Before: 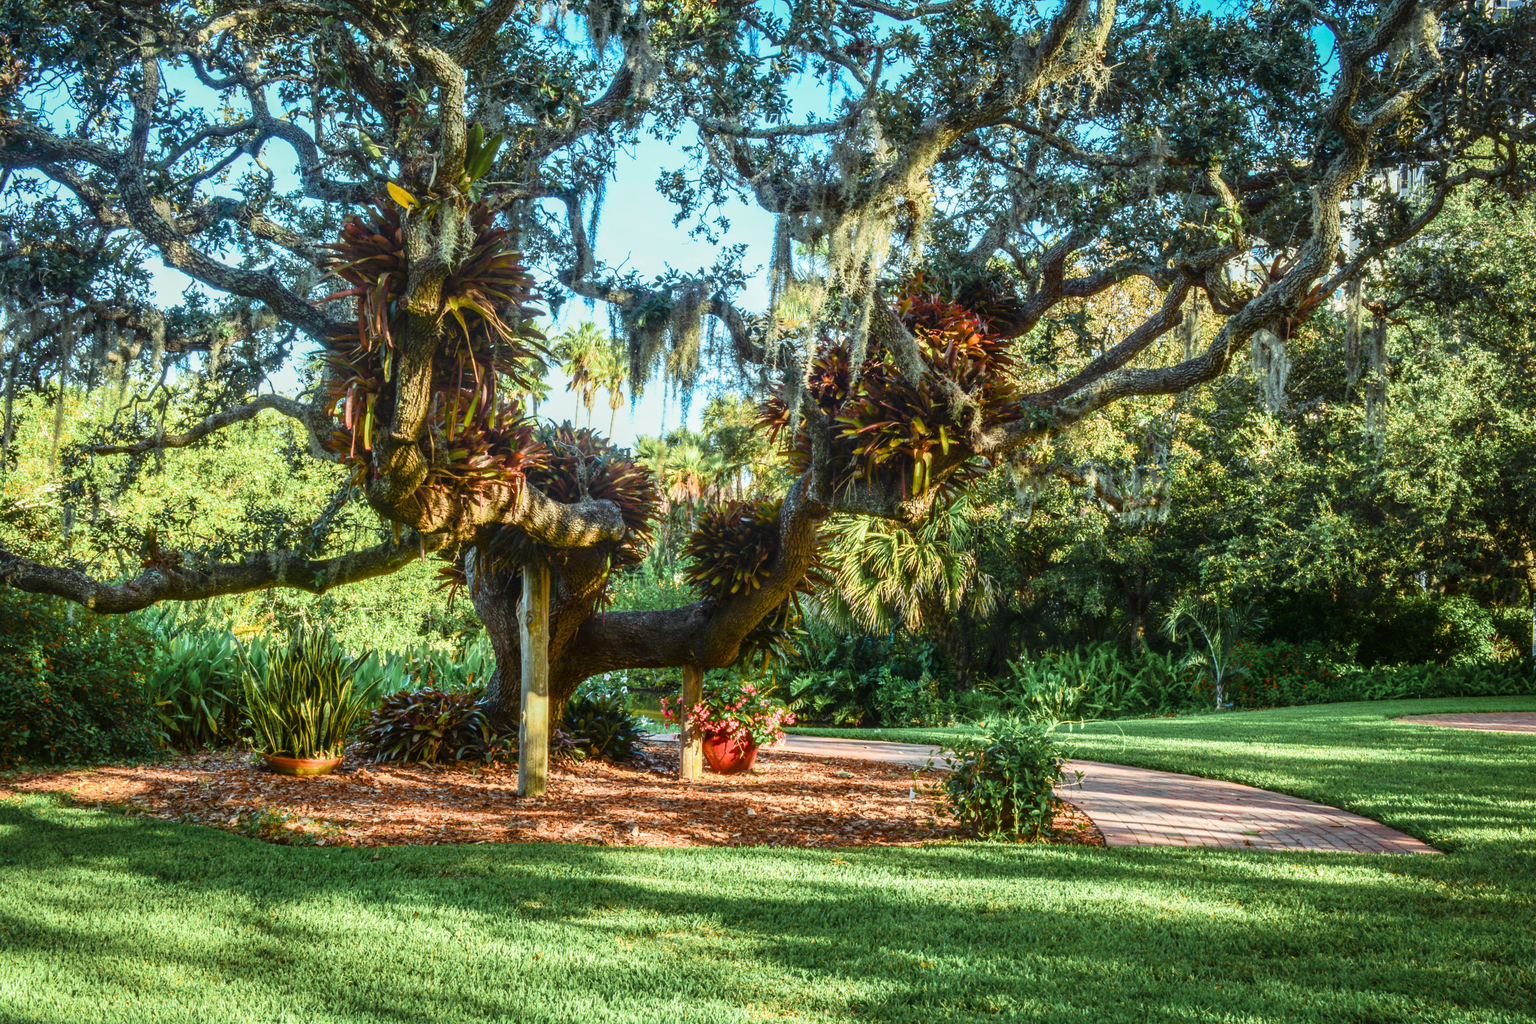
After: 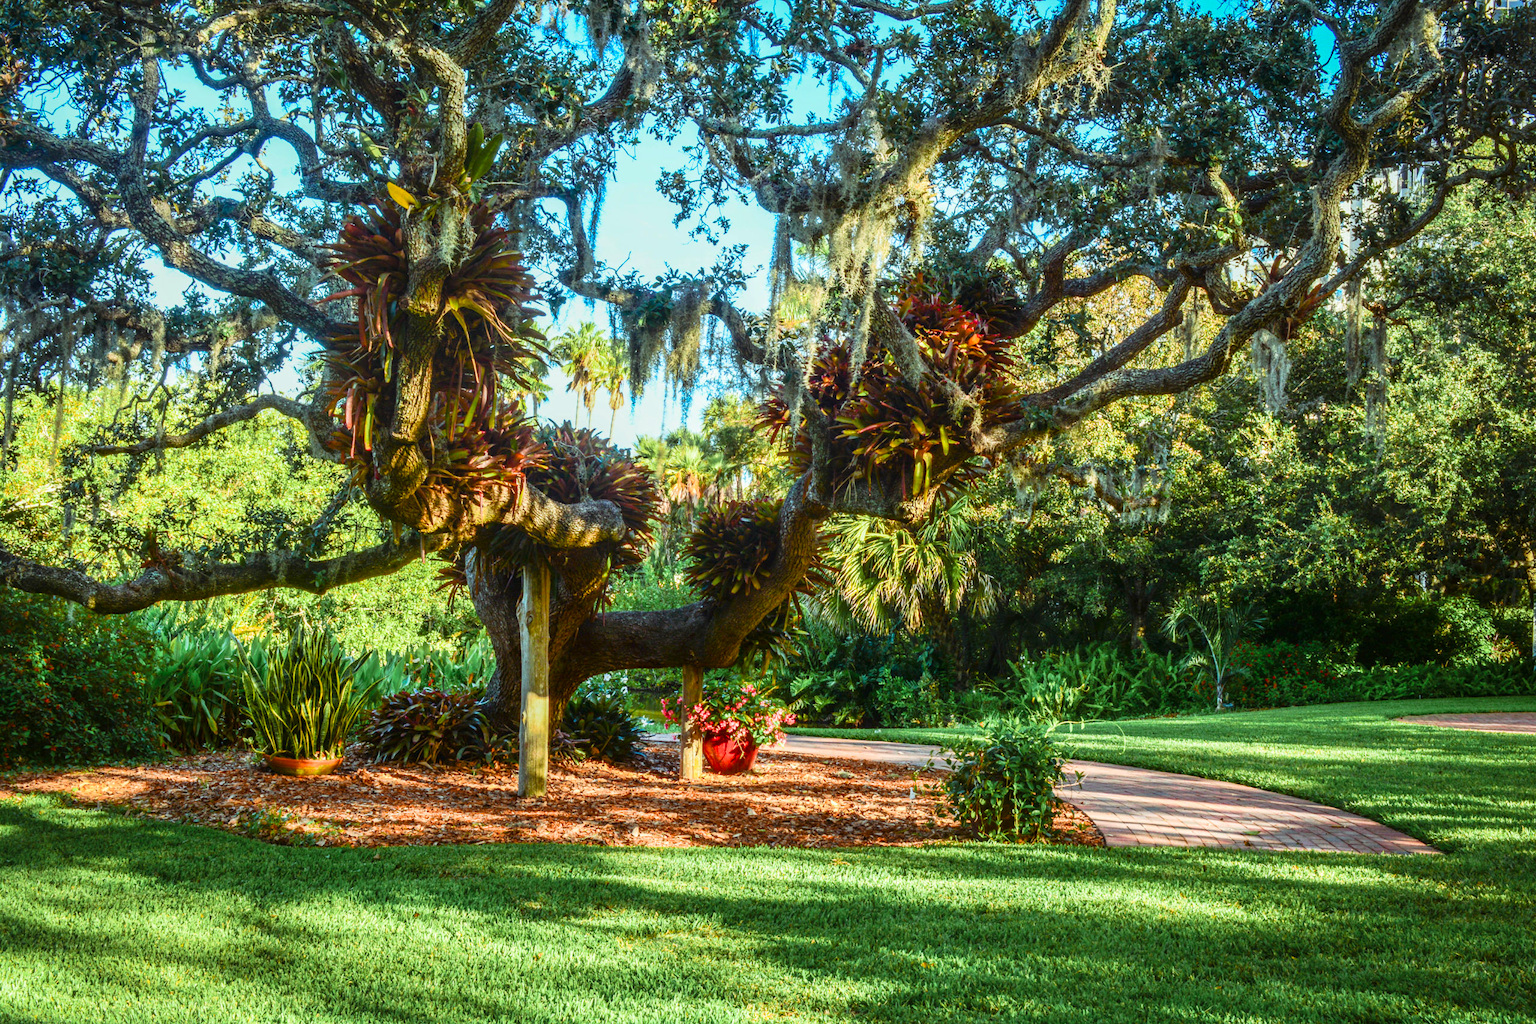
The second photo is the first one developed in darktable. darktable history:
contrast brightness saturation: contrast 0.075, saturation 0.205
